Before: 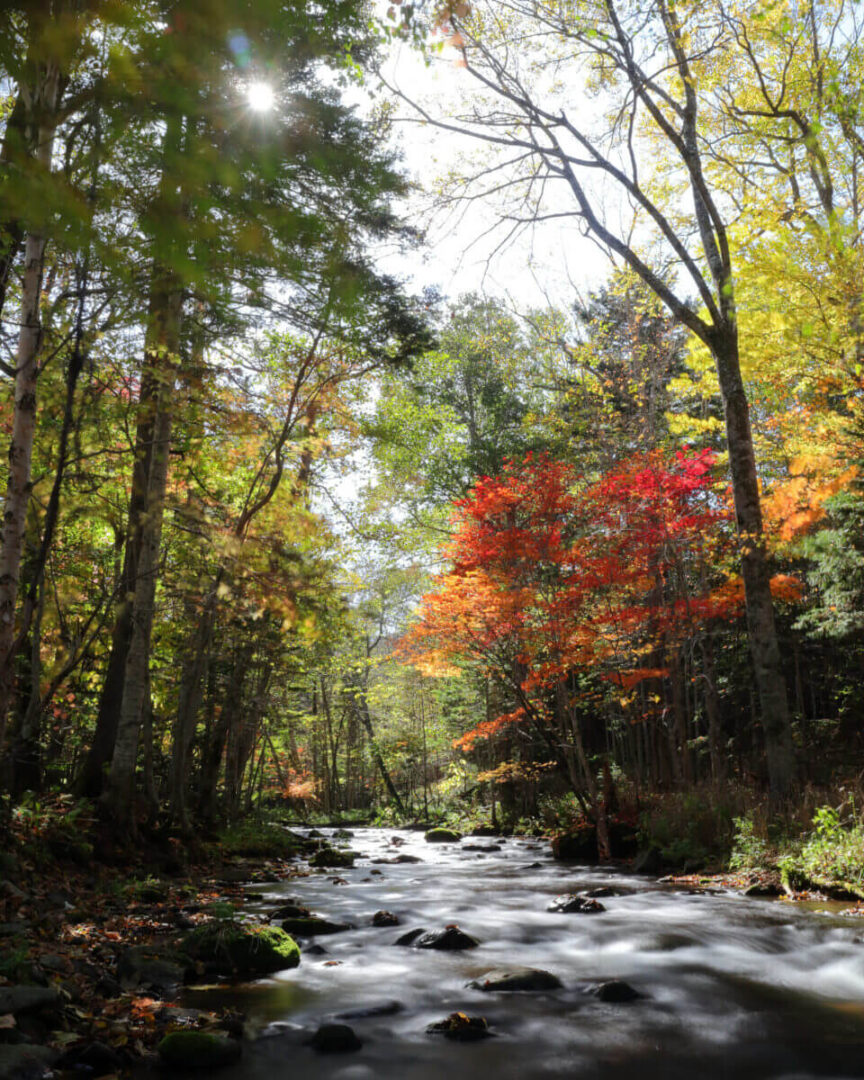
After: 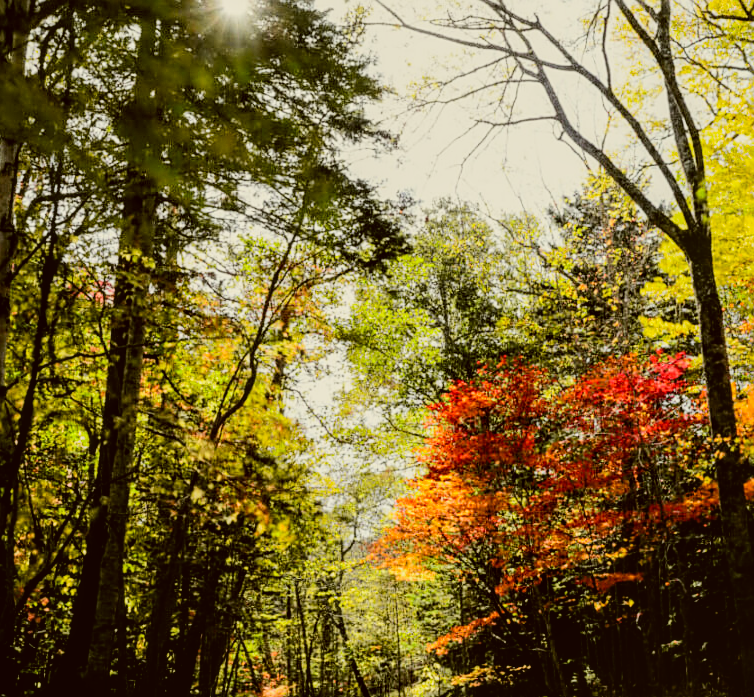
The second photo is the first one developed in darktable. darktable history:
color correction: highlights a* -1.43, highlights b* 10.12, shadows a* 0.395, shadows b* 19.35
tone curve: curves: ch0 [(0, 0.013) (0.036, 0.045) (0.274, 0.286) (0.566, 0.623) (0.794, 0.827) (1, 0.953)]; ch1 [(0, 0) (0.389, 0.403) (0.462, 0.48) (0.499, 0.5) (0.524, 0.527) (0.57, 0.599) (0.626, 0.65) (0.761, 0.781) (1, 1)]; ch2 [(0, 0) (0.464, 0.478) (0.5, 0.501) (0.533, 0.542) (0.599, 0.613) (0.704, 0.731) (1, 1)], color space Lab, independent channels, preserve colors none
filmic rgb: black relative exposure -5 EV, hardness 2.88, contrast 1.3, highlights saturation mix -30%
crop: left 3.015%, top 8.969%, right 9.647%, bottom 26.457%
sharpen: on, module defaults
color balance: output saturation 110%
local contrast: on, module defaults
